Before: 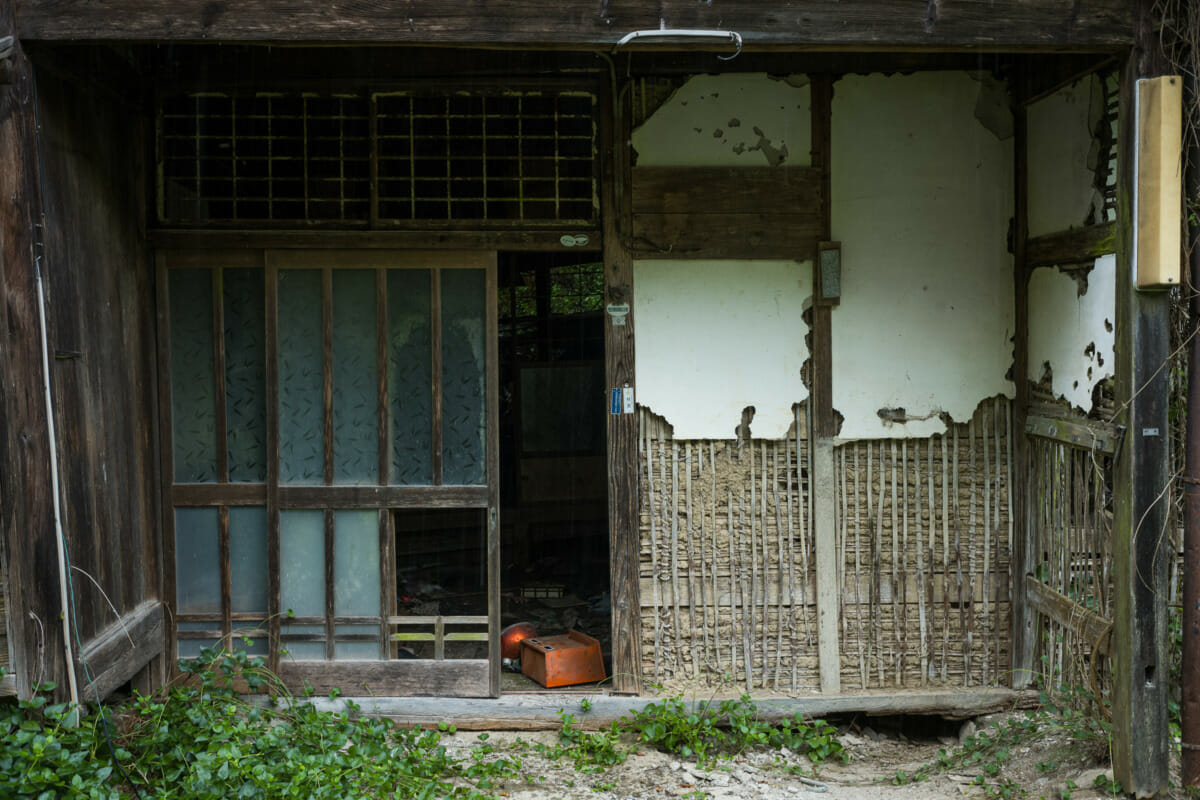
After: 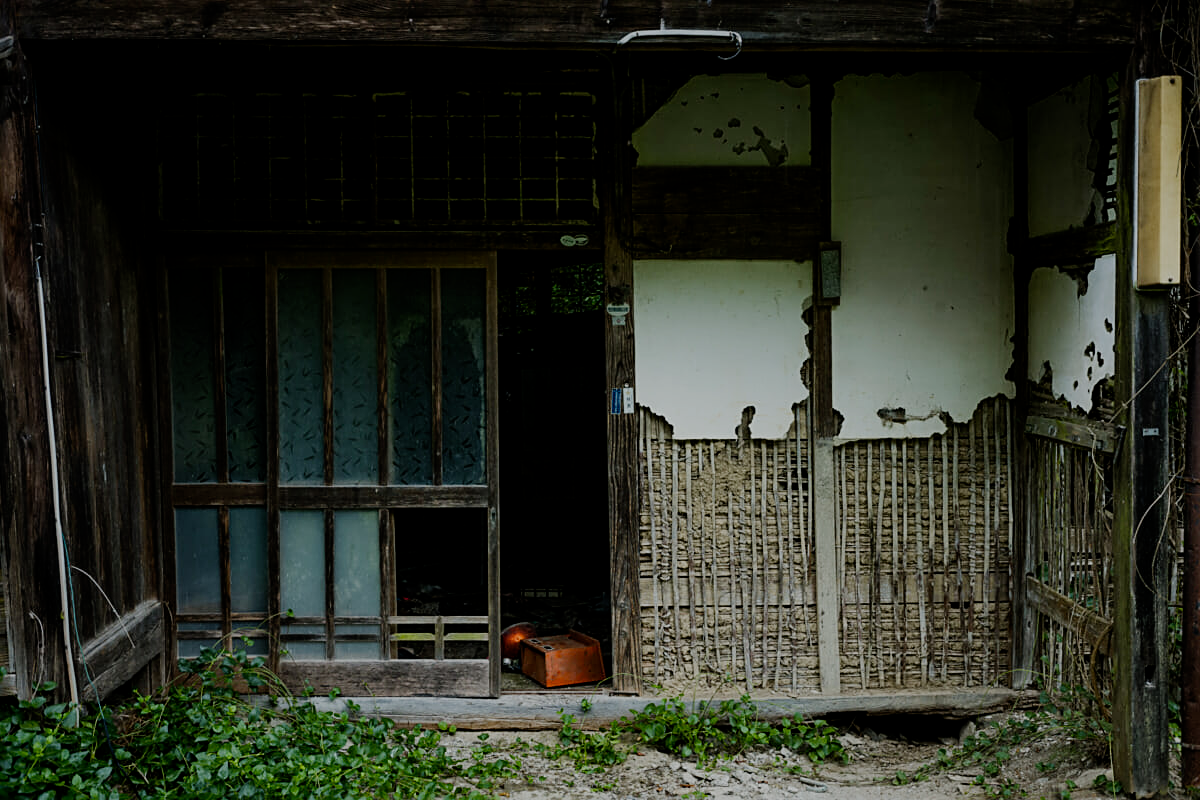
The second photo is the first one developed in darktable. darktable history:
filmic rgb: middle gray luminance 29%, black relative exposure -10.3 EV, white relative exposure 5.5 EV, threshold 6 EV, target black luminance 0%, hardness 3.95, latitude 2.04%, contrast 1.132, highlights saturation mix 5%, shadows ↔ highlights balance 15.11%, preserve chrominance no, color science v3 (2019), use custom middle-gray values true, iterations of high-quality reconstruction 0, enable highlight reconstruction true
sharpen: on, module defaults
